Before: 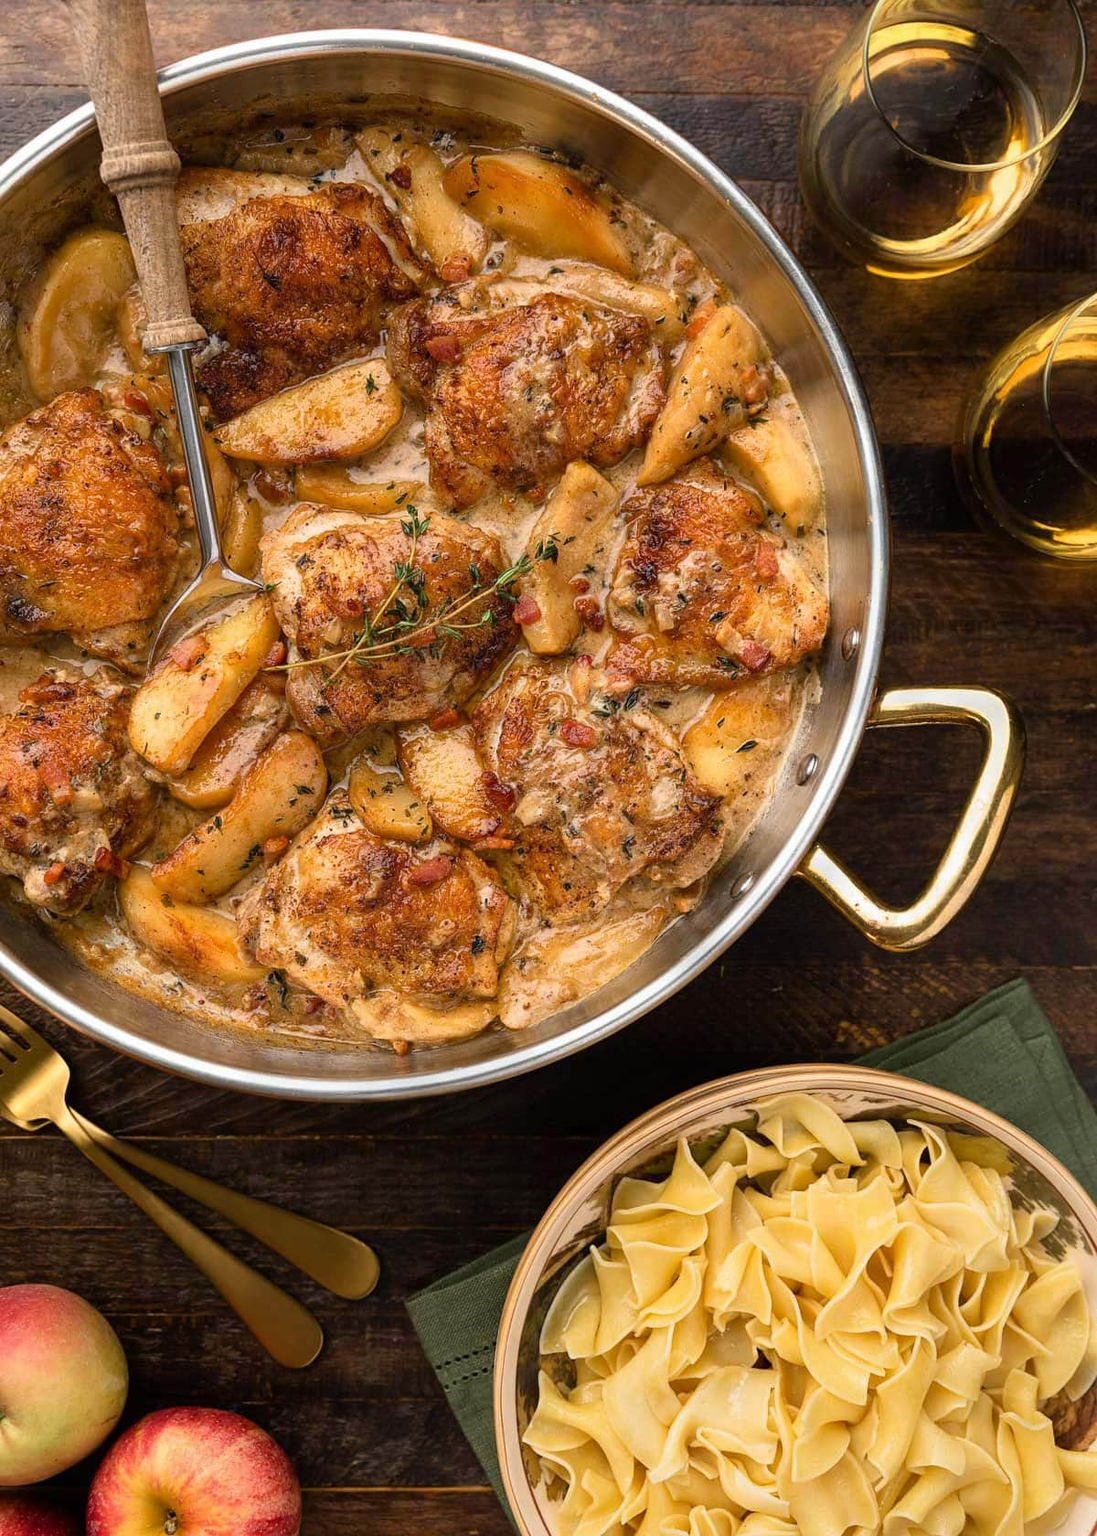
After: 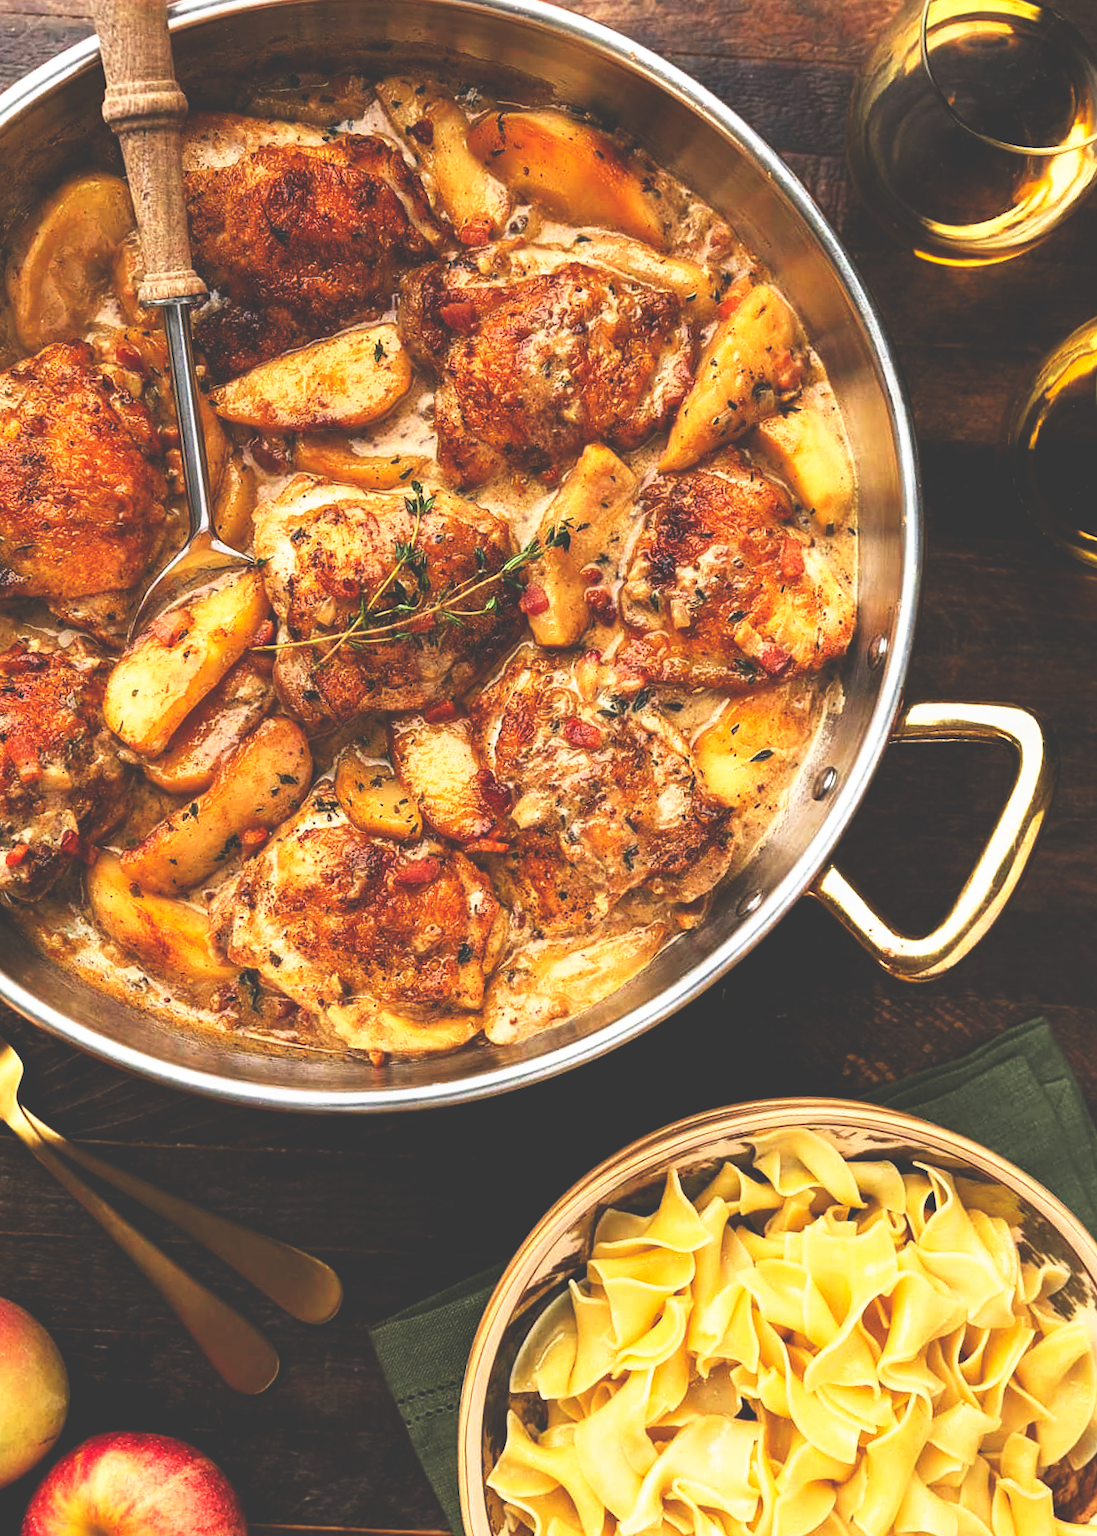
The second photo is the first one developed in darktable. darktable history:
base curve: curves: ch0 [(0, 0.036) (0.007, 0.037) (0.604, 0.887) (1, 1)], preserve colors none
crop and rotate: angle -2.77°
